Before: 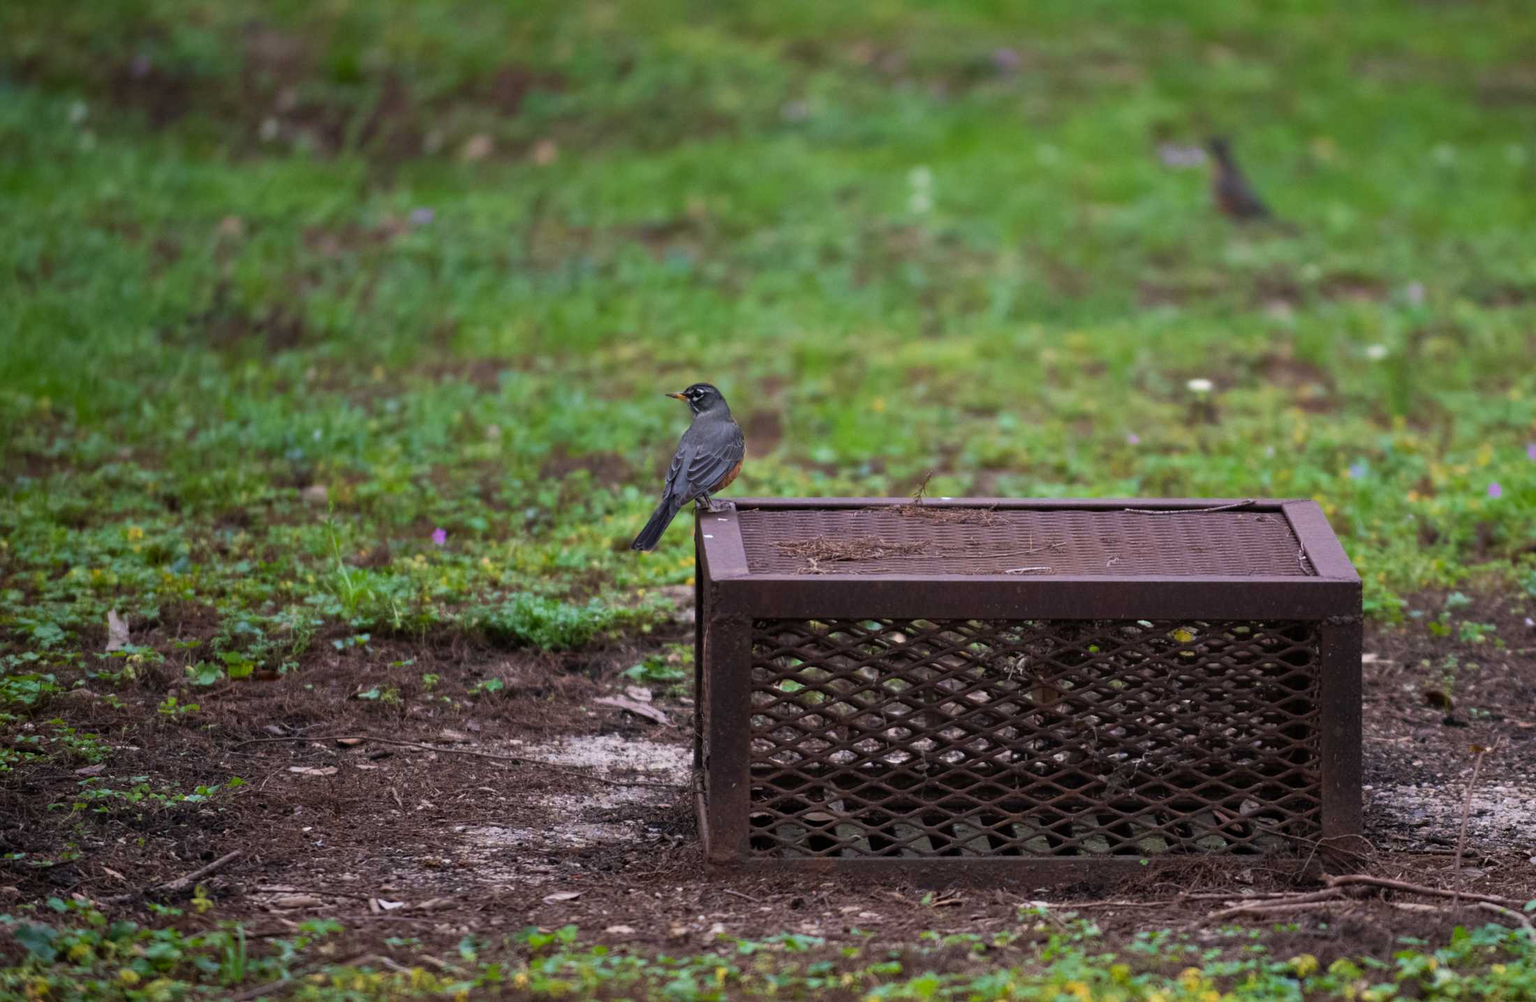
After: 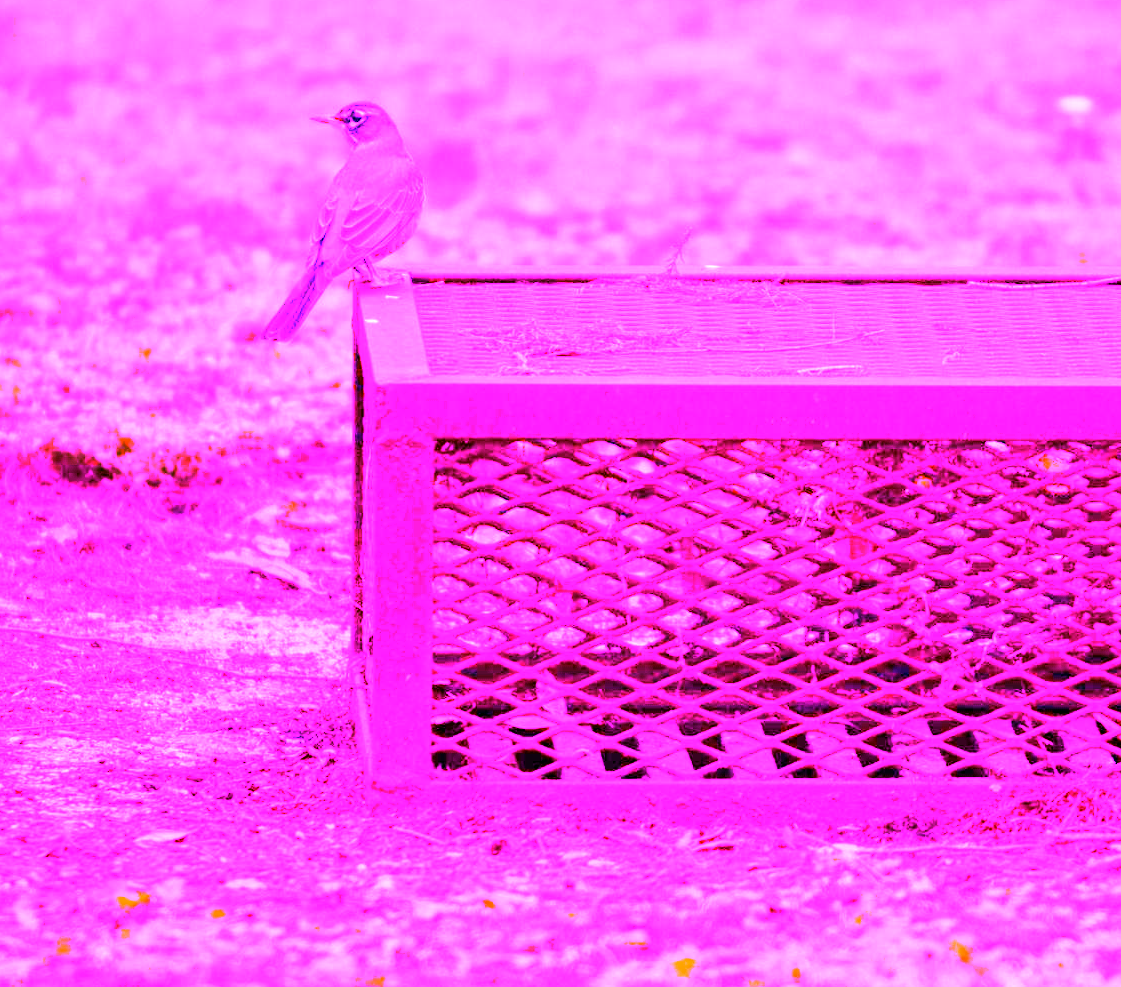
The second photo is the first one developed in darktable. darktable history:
crop and rotate: left 29.237%, top 31.152%, right 19.807%
white balance: red 8, blue 8
